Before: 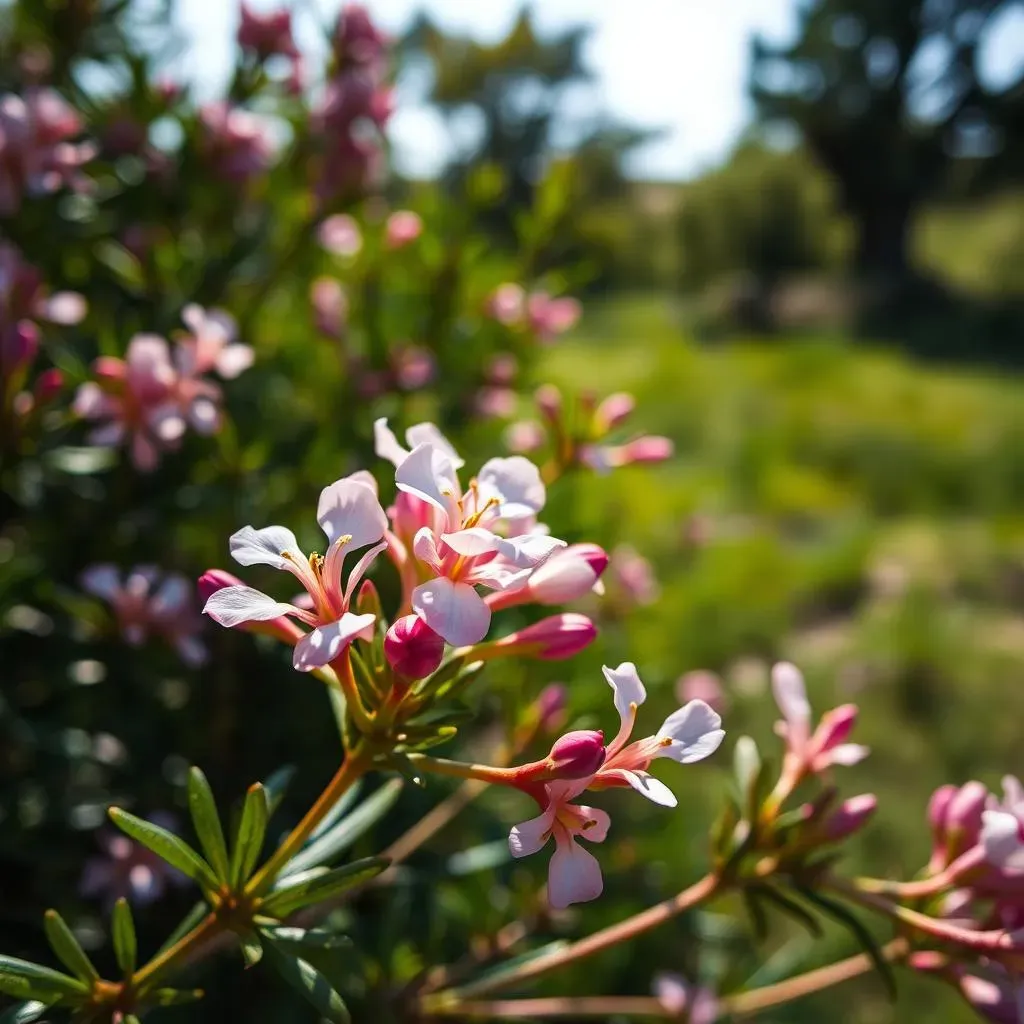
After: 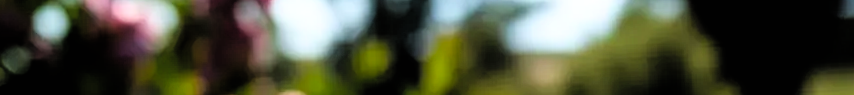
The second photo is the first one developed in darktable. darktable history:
contrast brightness saturation: brightness 0.09, saturation 0.19
filmic rgb: black relative exposure -3.64 EV, white relative exposure 2.44 EV, hardness 3.29
crop and rotate: left 9.644%, top 9.491%, right 6.021%, bottom 80.509%
rotate and perspective: rotation -2°, crop left 0.022, crop right 0.978, crop top 0.049, crop bottom 0.951
